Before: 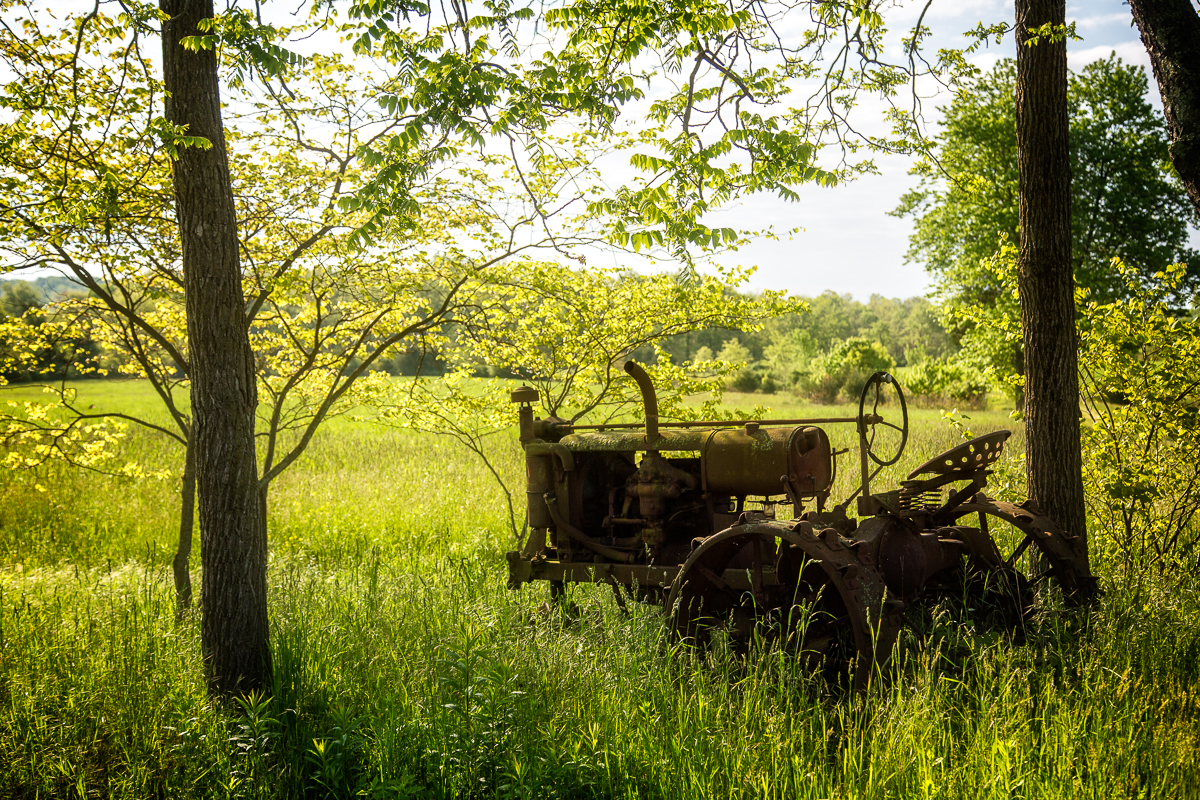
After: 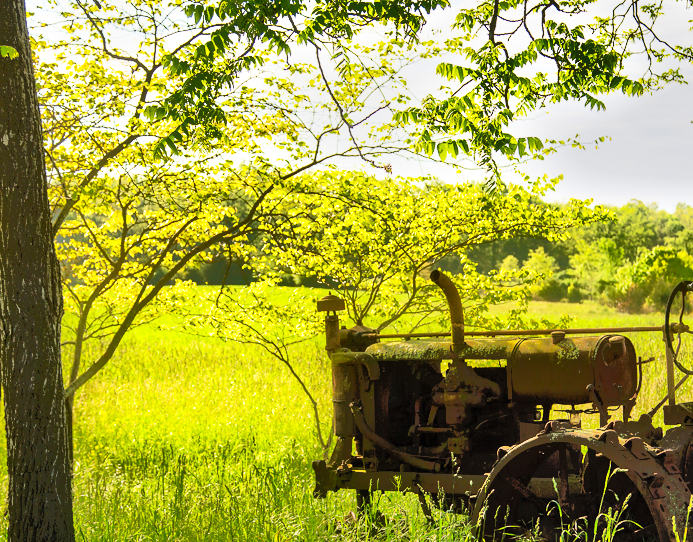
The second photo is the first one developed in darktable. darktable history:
contrast brightness saturation: contrast 0.244, brightness 0.248, saturation 0.38
shadows and highlights: shadows 73.1, highlights -61.12, soften with gaussian
crop: left 16.177%, top 11.407%, right 26.052%, bottom 20.736%
tone equalizer: -7 EV -0.656 EV, -6 EV 1.03 EV, -5 EV -0.453 EV, -4 EV 0.457 EV, -3 EV 0.439 EV, -2 EV 0.16 EV, -1 EV -0.128 EV, +0 EV -0.4 EV, mask exposure compensation -0.51 EV
